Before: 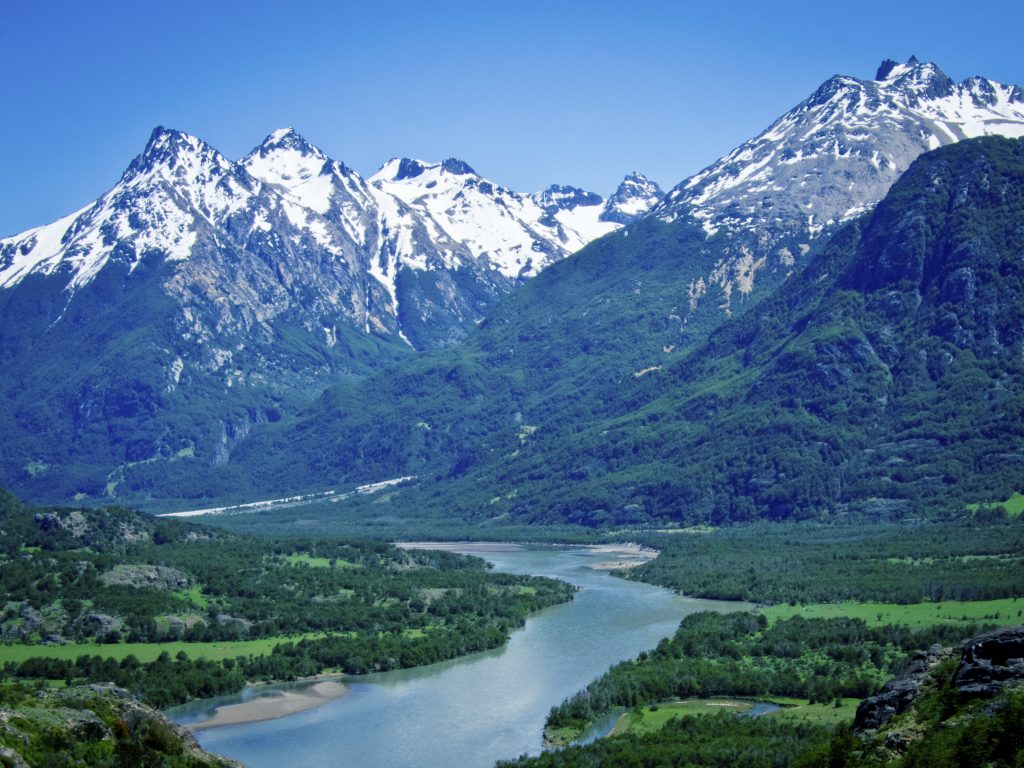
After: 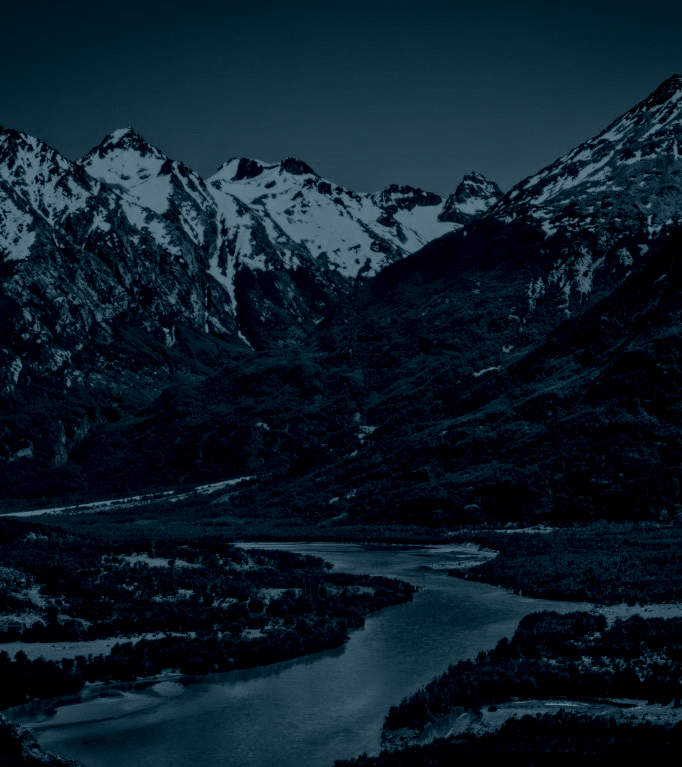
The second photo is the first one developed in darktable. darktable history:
tone equalizer: -7 EV 0.15 EV, -6 EV 0.6 EV, -5 EV 1.15 EV, -4 EV 1.33 EV, -3 EV 1.15 EV, -2 EV 0.6 EV, -1 EV 0.15 EV, mask exposure compensation -0.5 EV
filmic rgb: black relative exposure -11.88 EV, white relative exposure 5.43 EV, threshold 3 EV, hardness 4.49, latitude 50%, contrast 1.14, color science v5 (2021), contrast in shadows safe, contrast in highlights safe, enable highlight reconstruction true
colorize: hue 194.4°, saturation 29%, source mix 61.75%, lightness 3.98%, version 1
crop and rotate: left 15.754%, right 17.579%
levels: mode automatic, black 8.58%, gray 59.42%, levels [0, 0.445, 1]
local contrast: on, module defaults
color balance rgb: global vibrance -1%, saturation formula JzAzBz (2021)
white balance: red 0.924, blue 1.095
